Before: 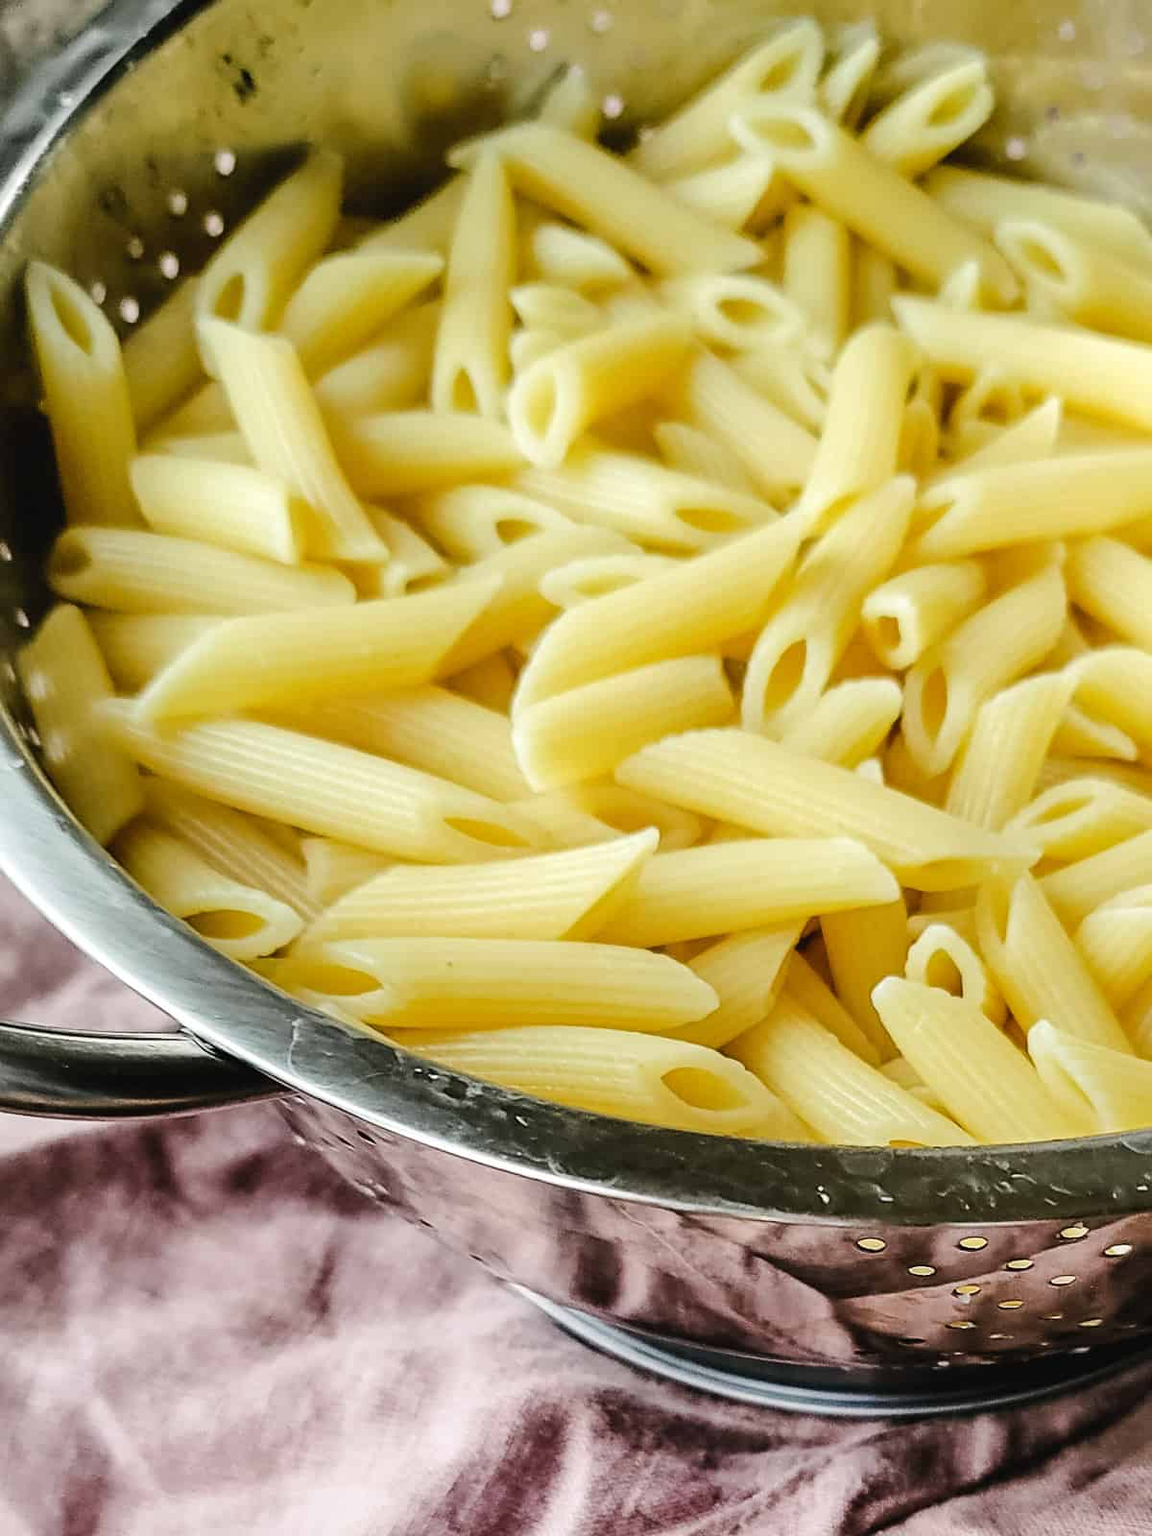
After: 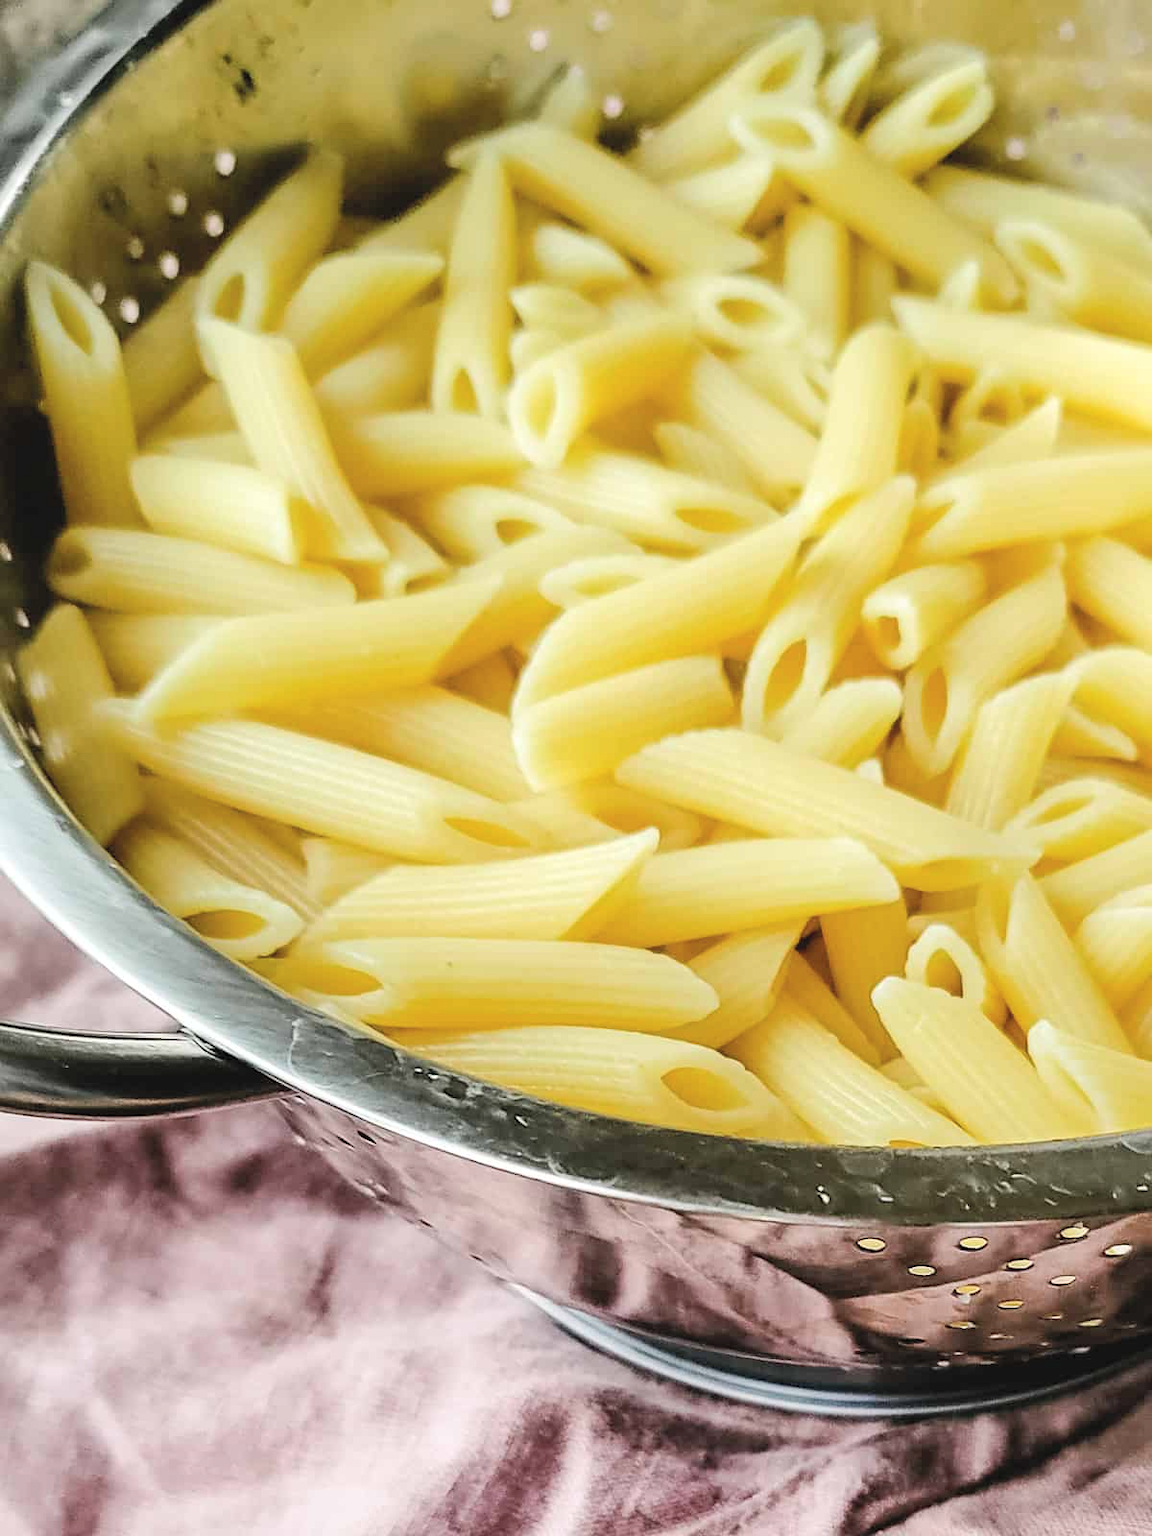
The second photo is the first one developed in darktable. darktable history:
contrast brightness saturation: brightness 0.14
